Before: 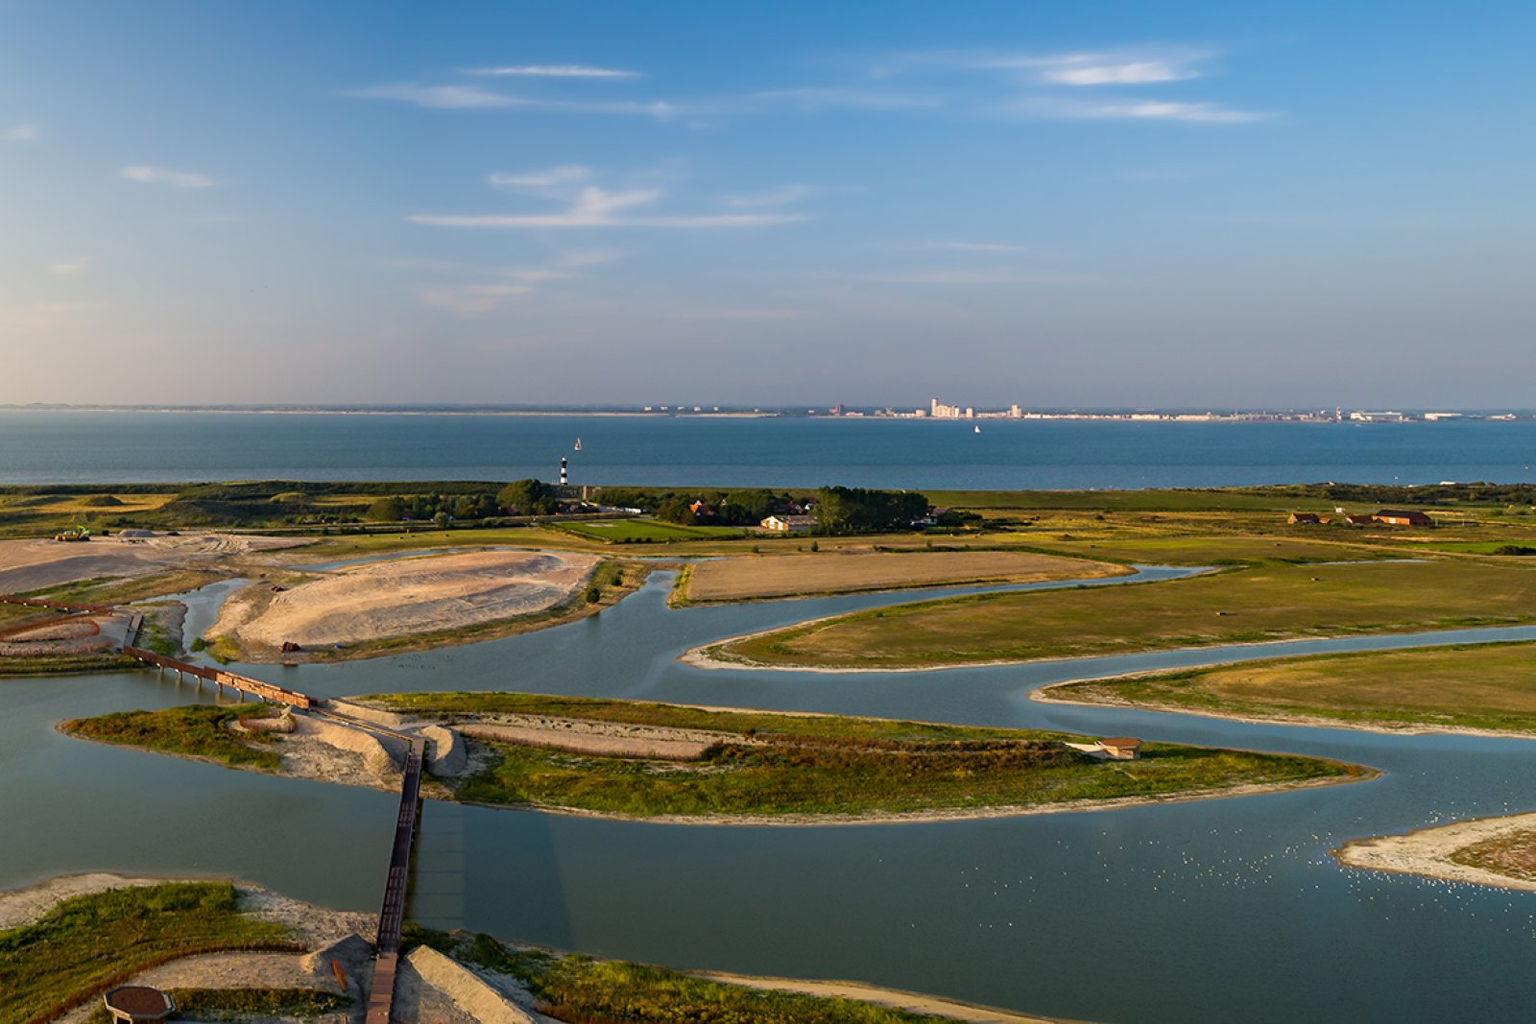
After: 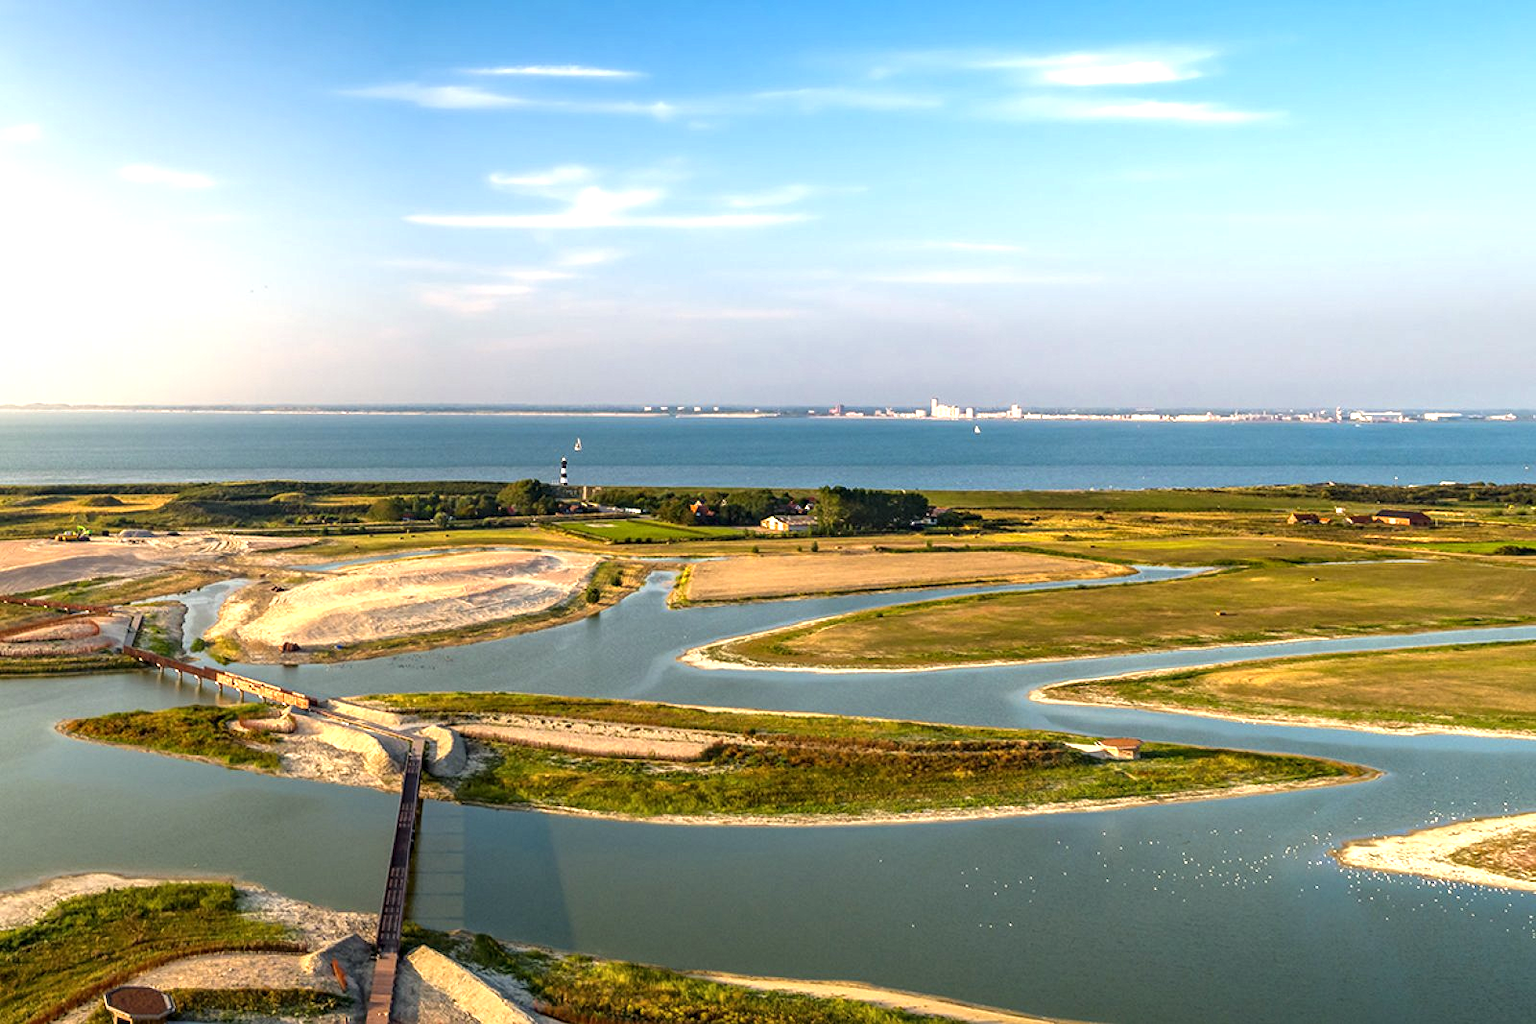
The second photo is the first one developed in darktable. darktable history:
color calibration: x 0.336, y 0.349, temperature 5387.74 K
exposure: black level correction -0.002, exposure 1.111 EV, compensate highlight preservation false
local contrast: detail 130%
